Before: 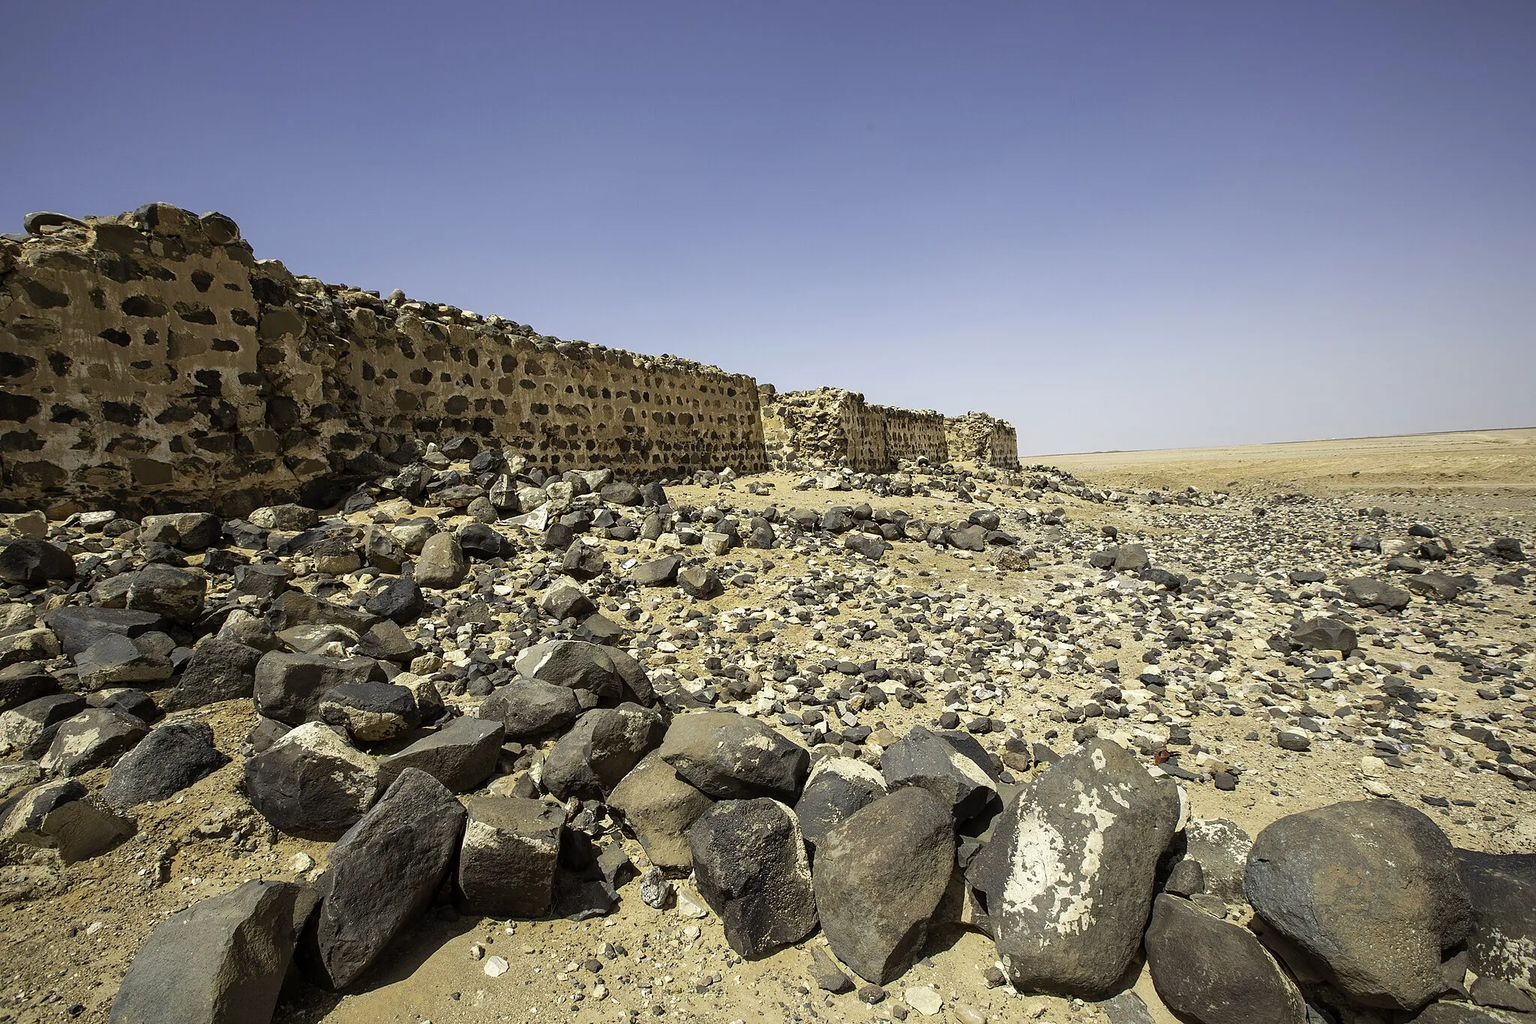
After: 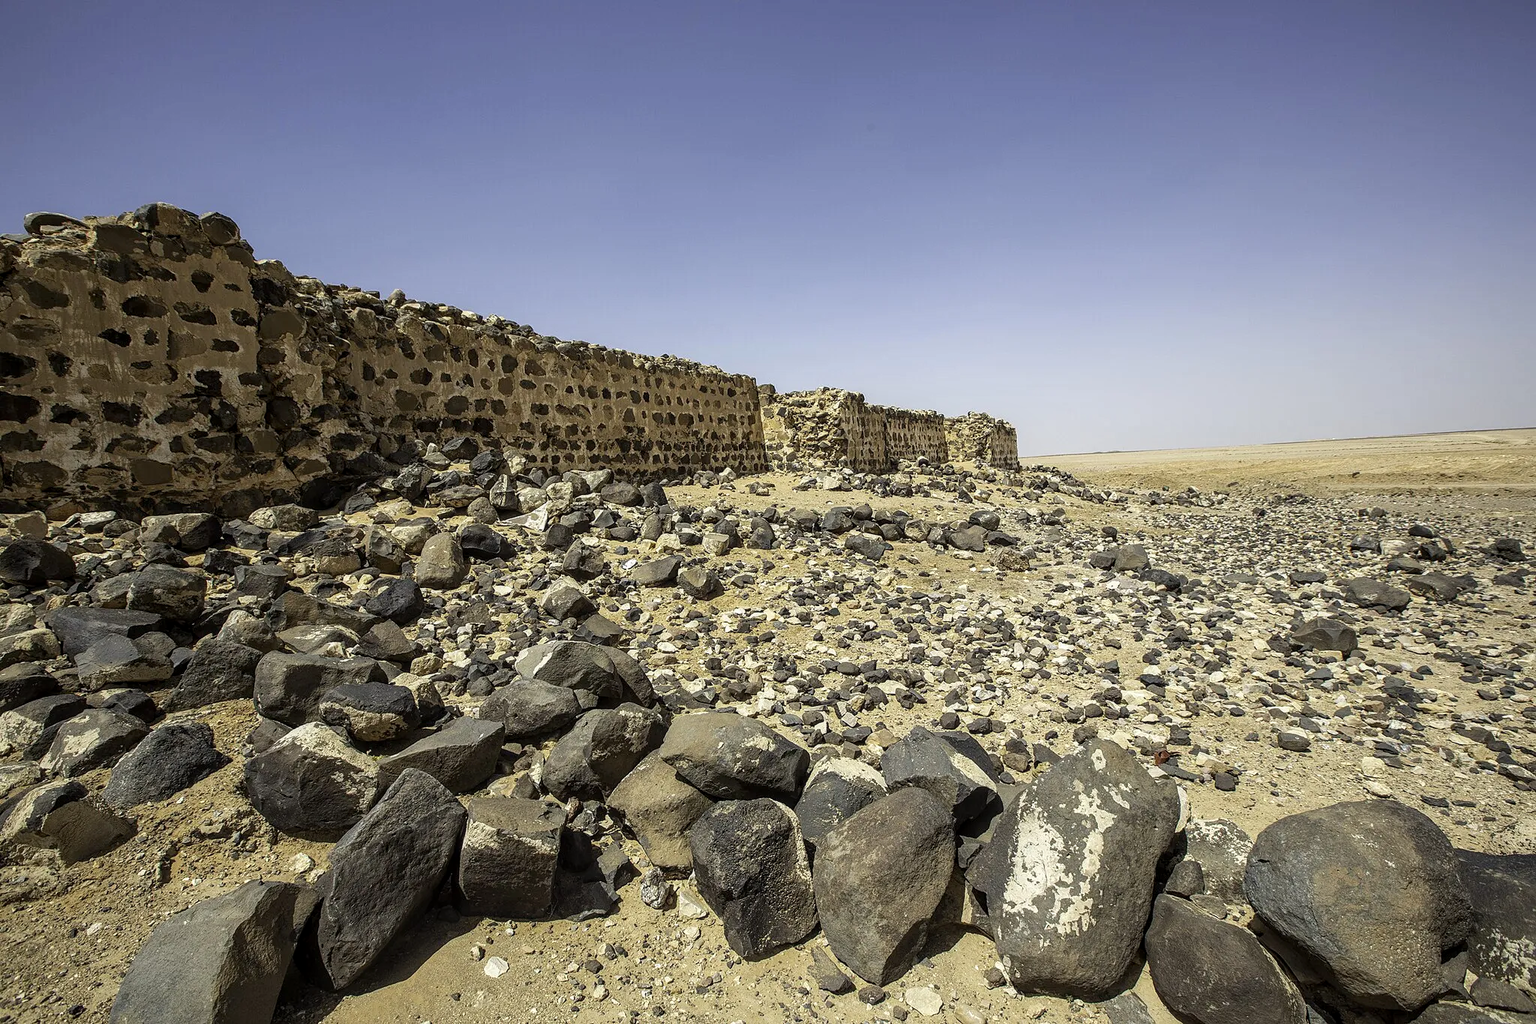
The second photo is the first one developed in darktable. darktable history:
local contrast: detail 120%
